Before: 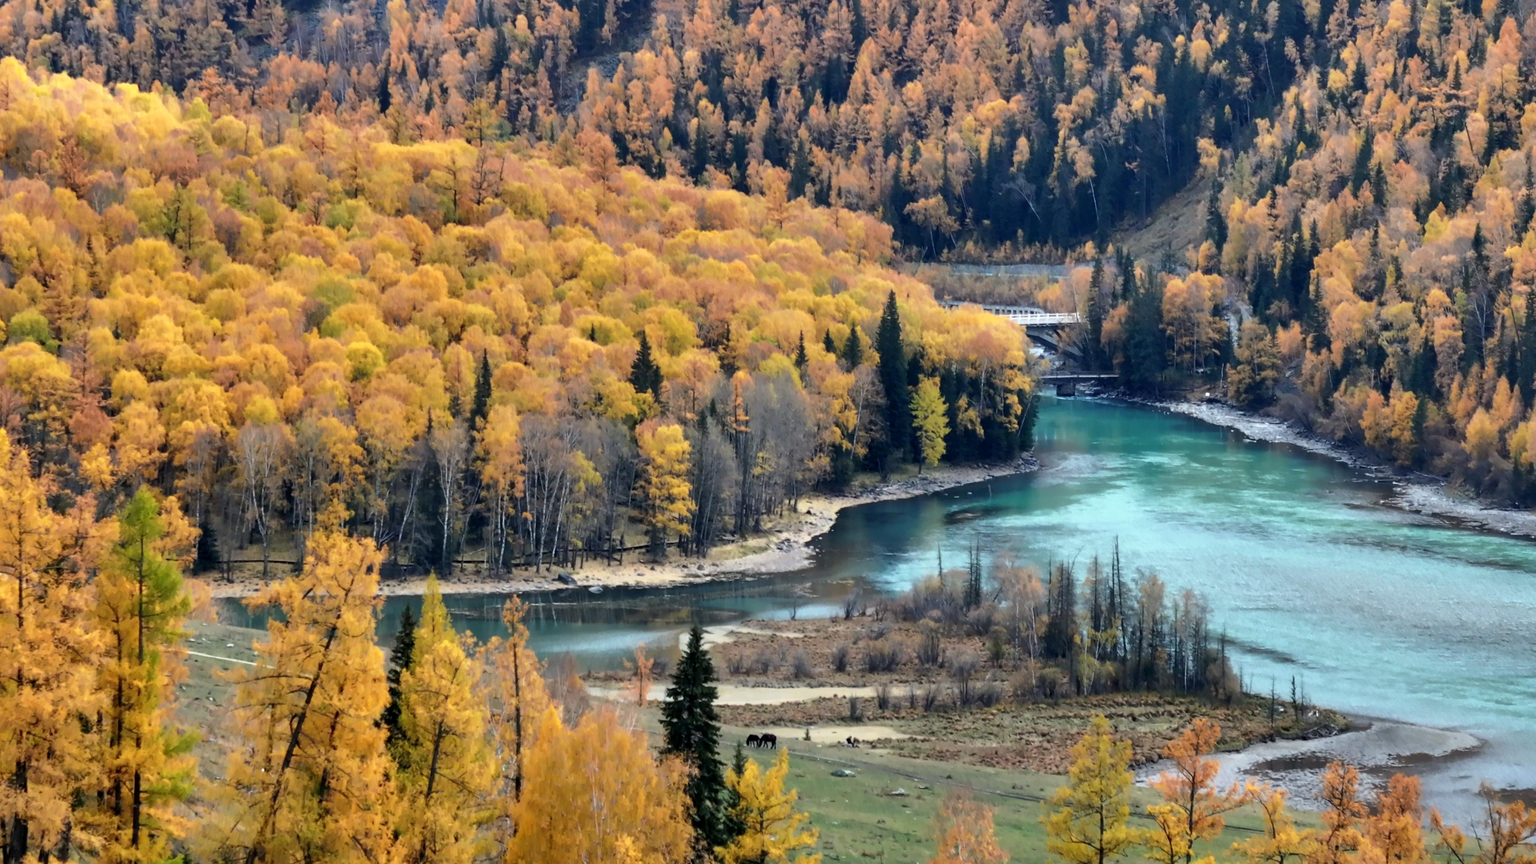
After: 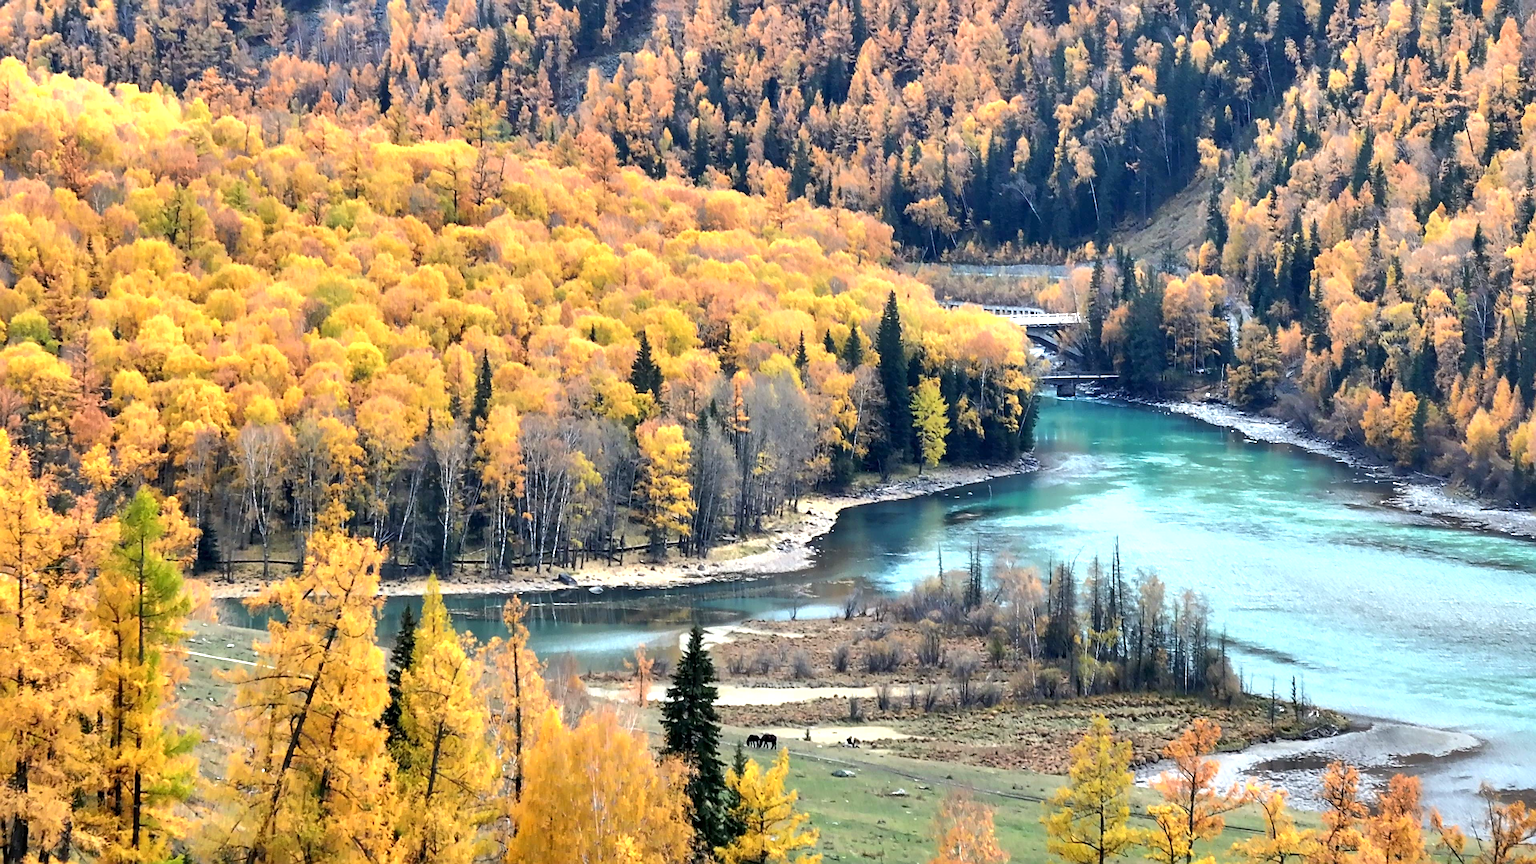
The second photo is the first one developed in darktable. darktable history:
exposure: exposure 0.763 EV, compensate highlight preservation false
sharpen: radius 2.601, amount 0.697
